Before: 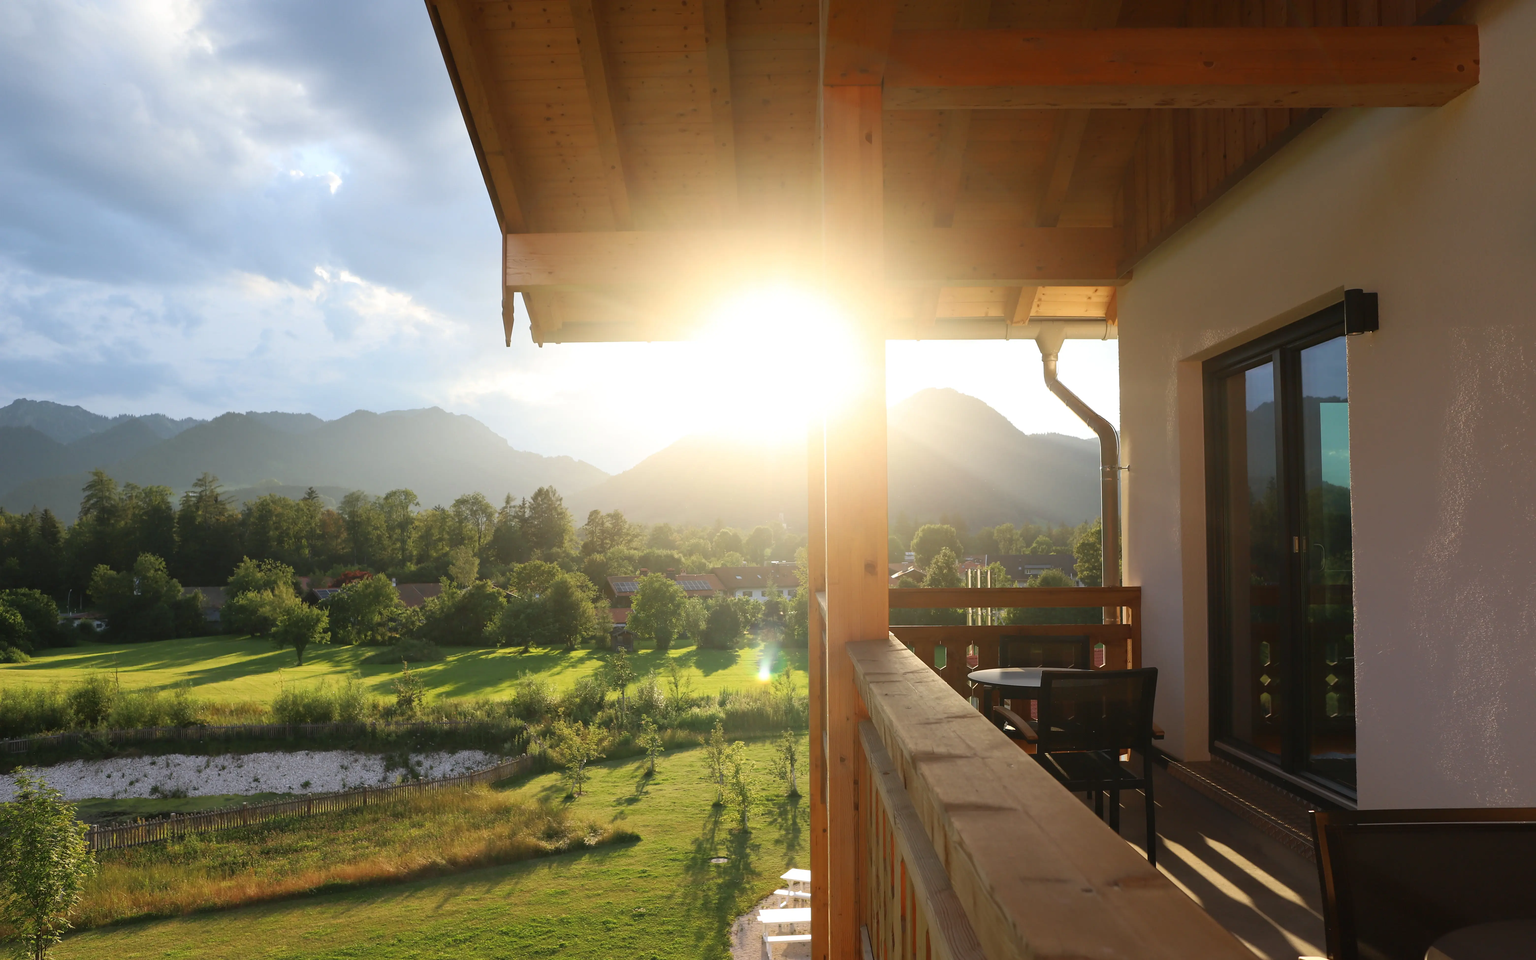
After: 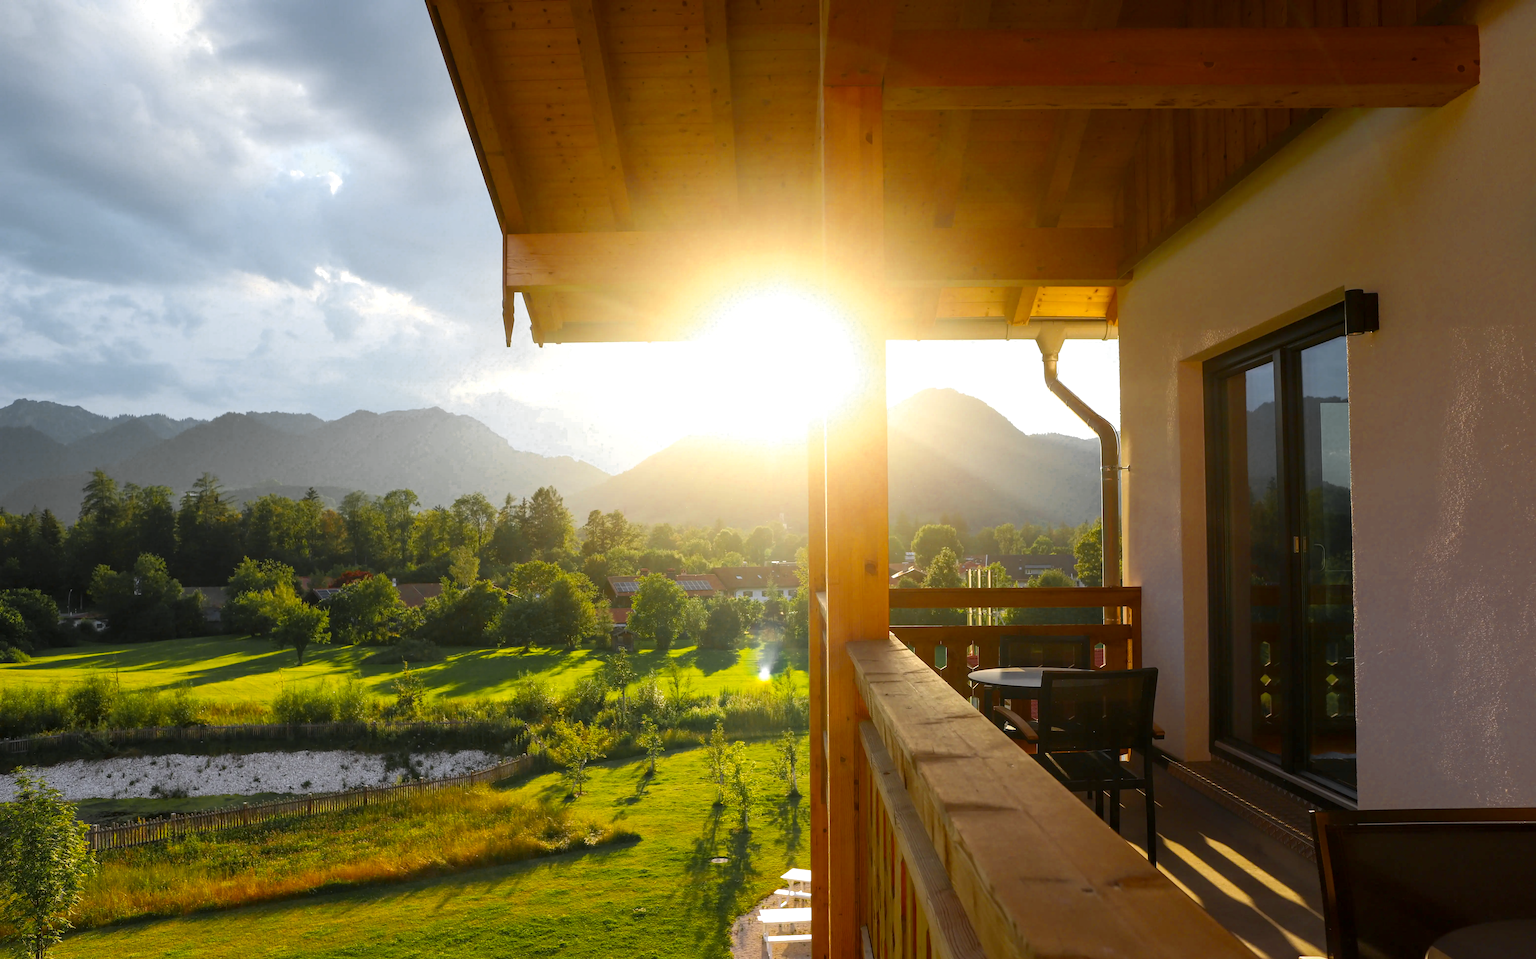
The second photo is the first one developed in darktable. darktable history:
local contrast: detail 130%
color balance rgb: linear chroma grading › global chroma 15%, perceptual saturation grading › global saturation 30%
color zones: curves: ch0 [(0.035, 0.242) (0.25, 0.5) (0.384, 0.214) (0.488, 0.255) (0.75, 0.5)]; ch1 [(0.063, 0.379) (0.25, 0.5) (0.354, 0.201) (0.489, 0.085) (0.729, 0.271)]; ch2 [(0.25, 0.5) (0.38, 0.517) (0.442, 0.51) (0.735, 0.456)]
